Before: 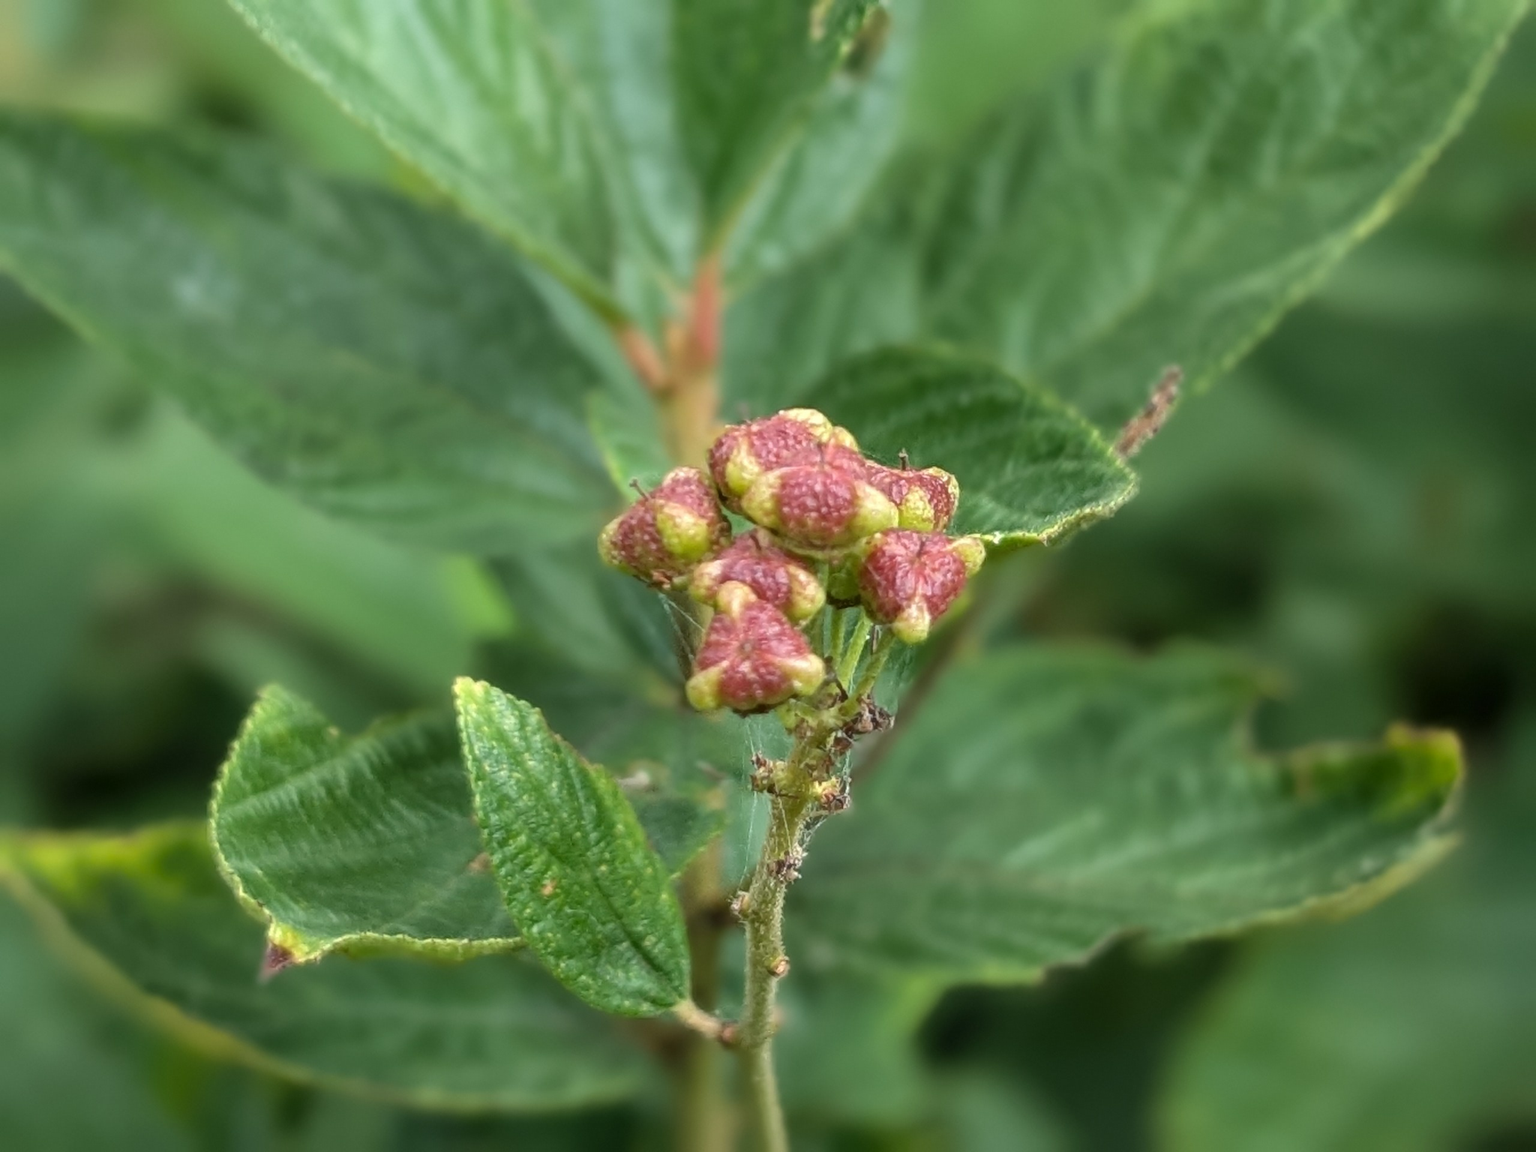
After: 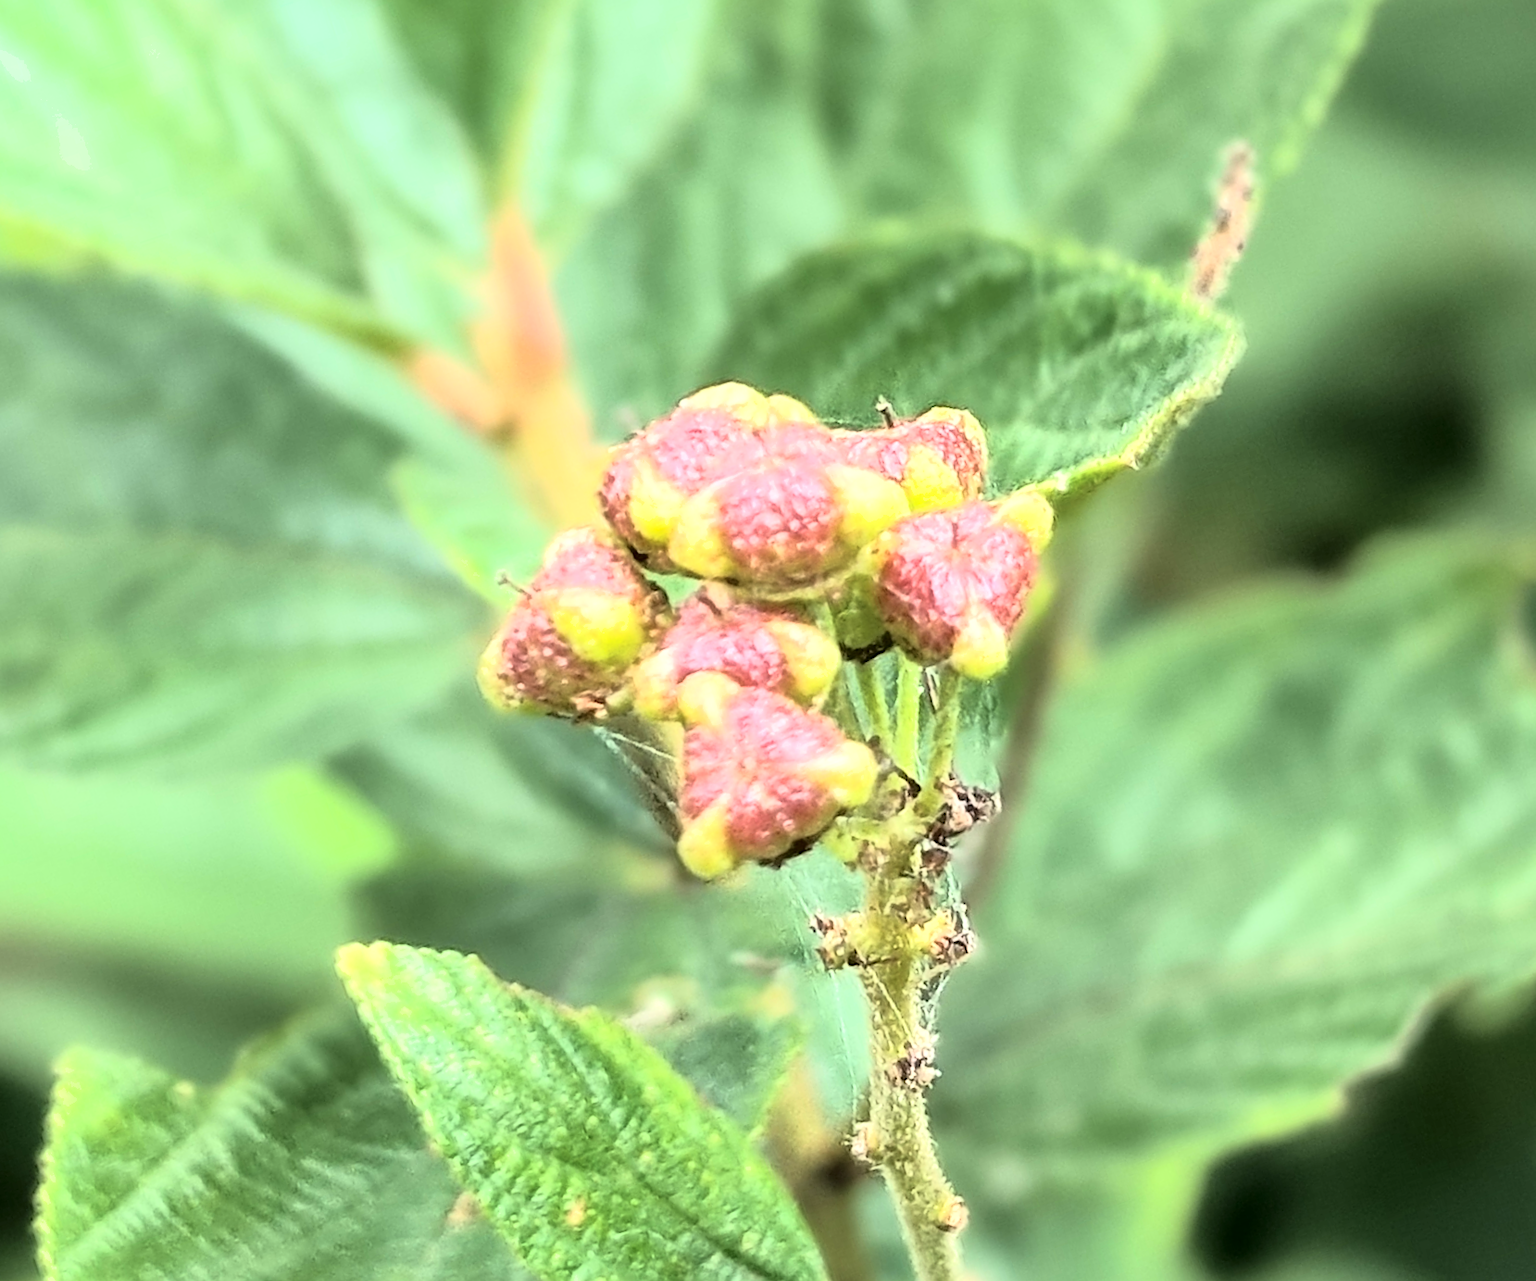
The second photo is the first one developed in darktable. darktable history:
shadows and highlights: shadows -20.07, white point adjustment -1.82, highlights -35.11
sharpen: amount 0.56
exposure: black level correction 0.001, exposure 0.499 EV, compensate highlight preservation false
crop and rotate: angle 18.48°, left 6.967%, right 4.179%, bottom 1.108%
contrast brightness saturation: brightness 0.141
tone curve: curves: ch0 [(0, 0.016) (0.11, 0.039) (0.259, 0.235) (0.383, 0.437) (0.499, 0.597) (0.733, 0.867) (0.843, 0.948) (1, 1)], color space Lab, independent channels, preserve colors none
tone equalizer: -8 EV -0.728 EV, -7 EV -0.674 EV, -6 EV -0.578 EV, -5 EV -0.378 EV, -3 EV 0.365 EV, -2 EV 0.6 EV, -1 EV 0.686 EV, +0 EV 0.748 EV, edges refinement/feathering 500, mask exposure compensation -1.57 EV, preserve details no
